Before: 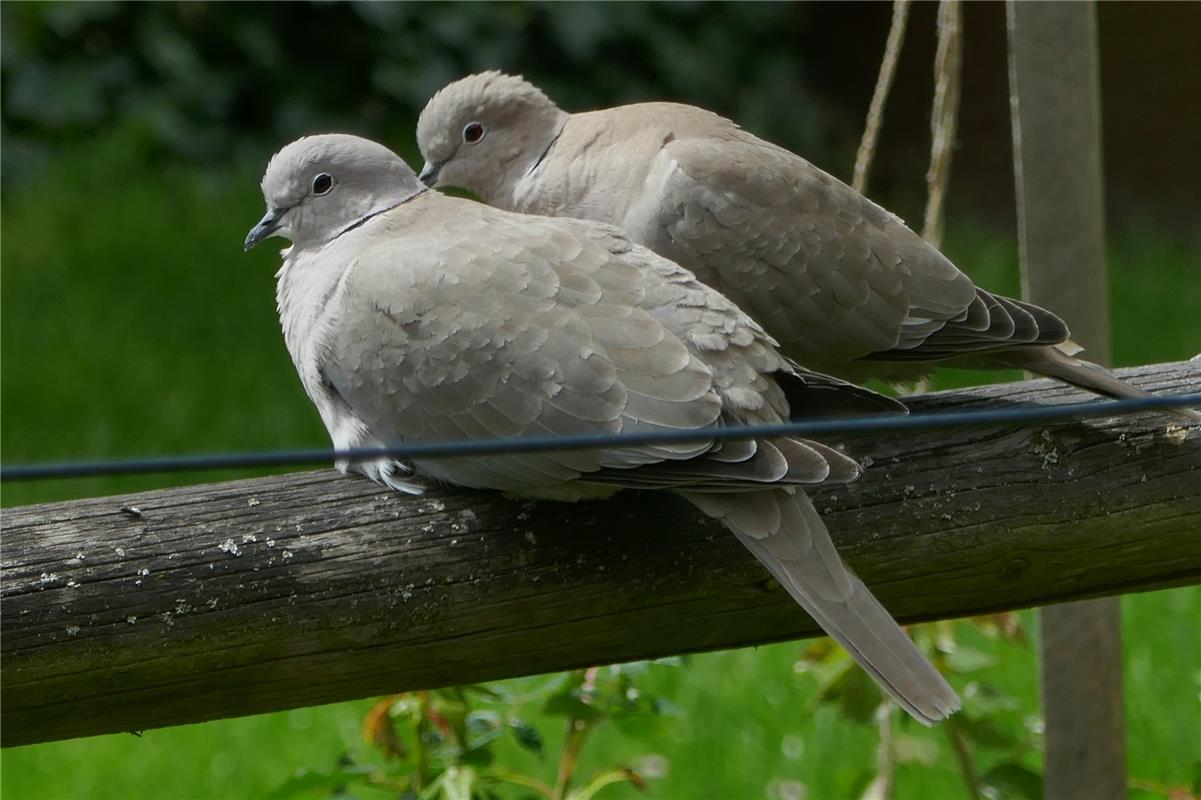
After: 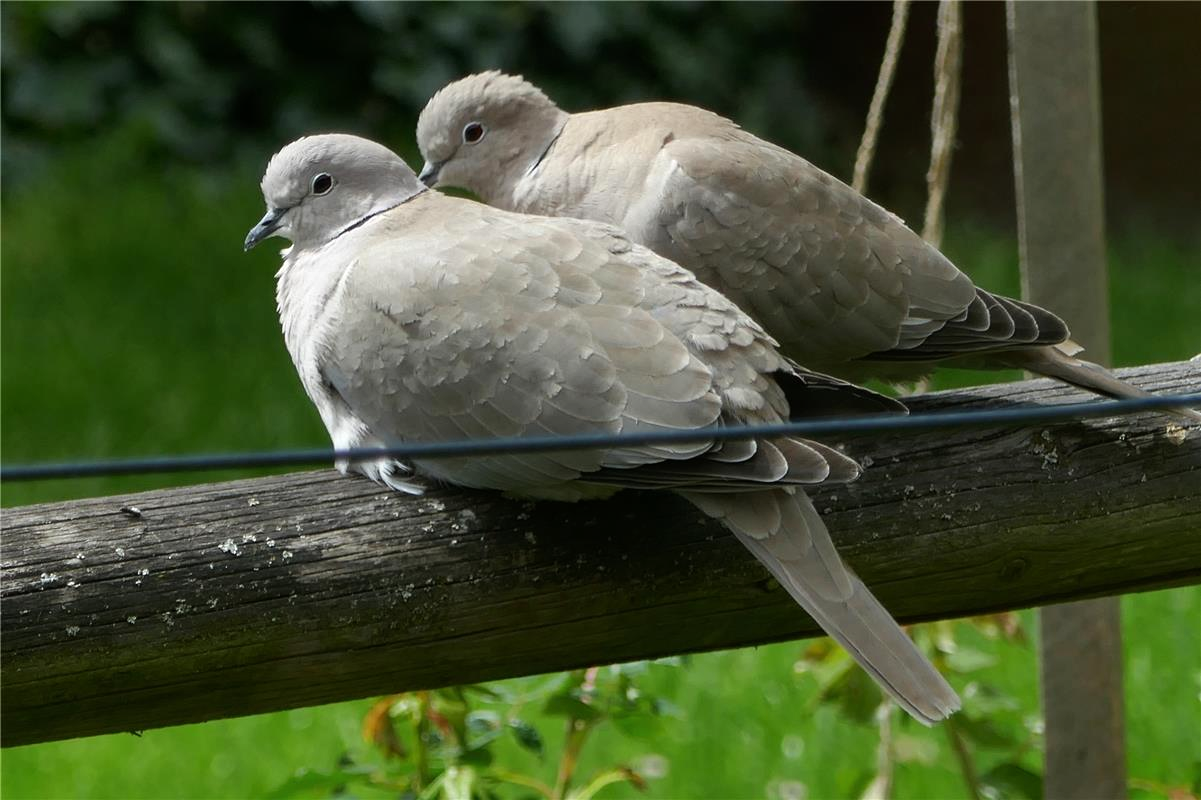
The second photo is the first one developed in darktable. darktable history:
color zones: curves: ch0 [(0.25, 0.5) (0.636, 0.25) (0.75, 0.5)], mix -130.24%
tone equalizer: -8 EV -0.446 EV, -7 EV -0.426 EV, -6 EV -0.33 EV, -5 EV -0.241 EV, -3 EV 0.254 EV, -2 EV 0.315 EV, -1 EV 0.394 EV, +0 EV 0.405 EV
